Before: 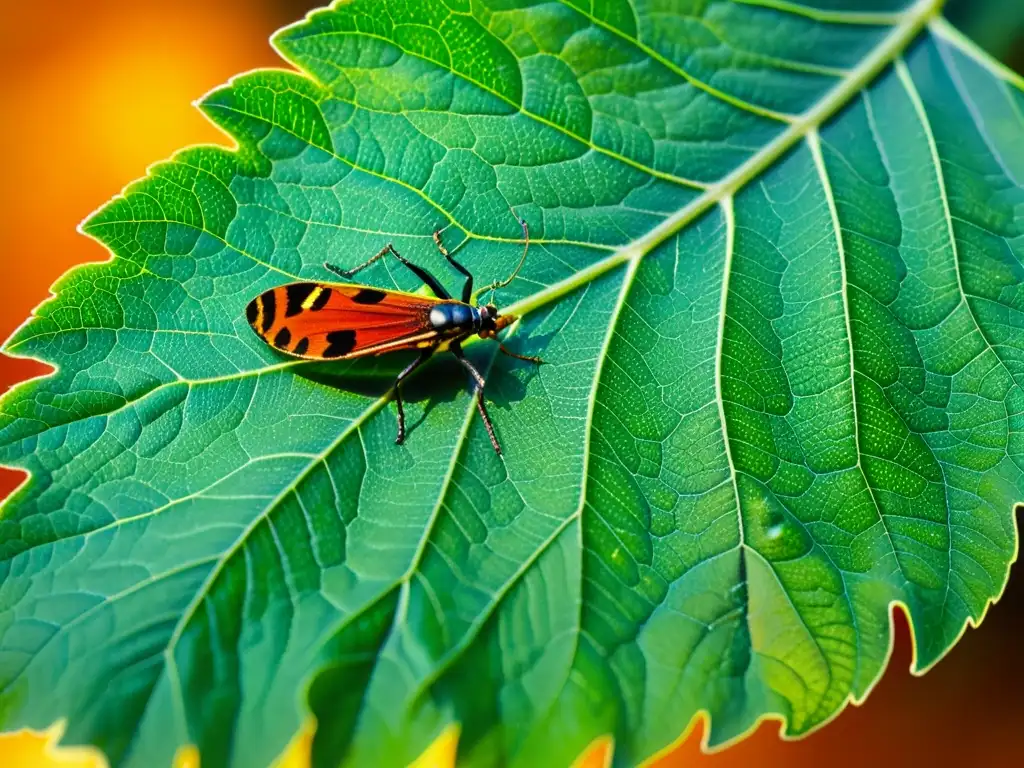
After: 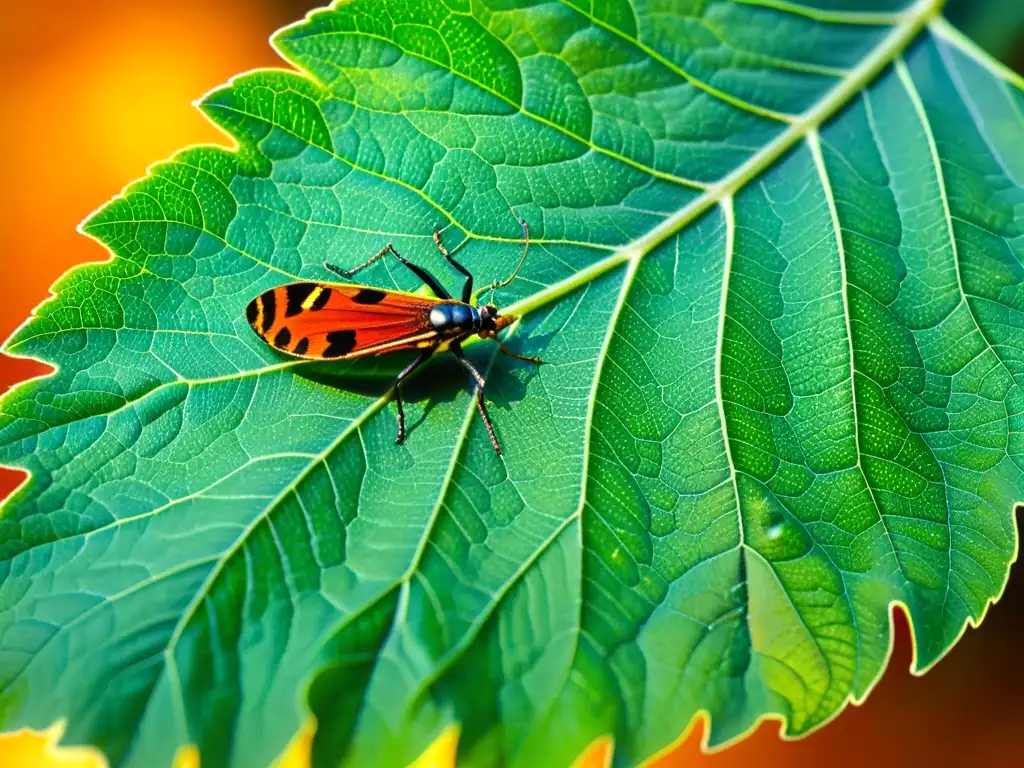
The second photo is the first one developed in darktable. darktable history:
exposure: exposure 0.21 EV, compensate highlight preservation false
